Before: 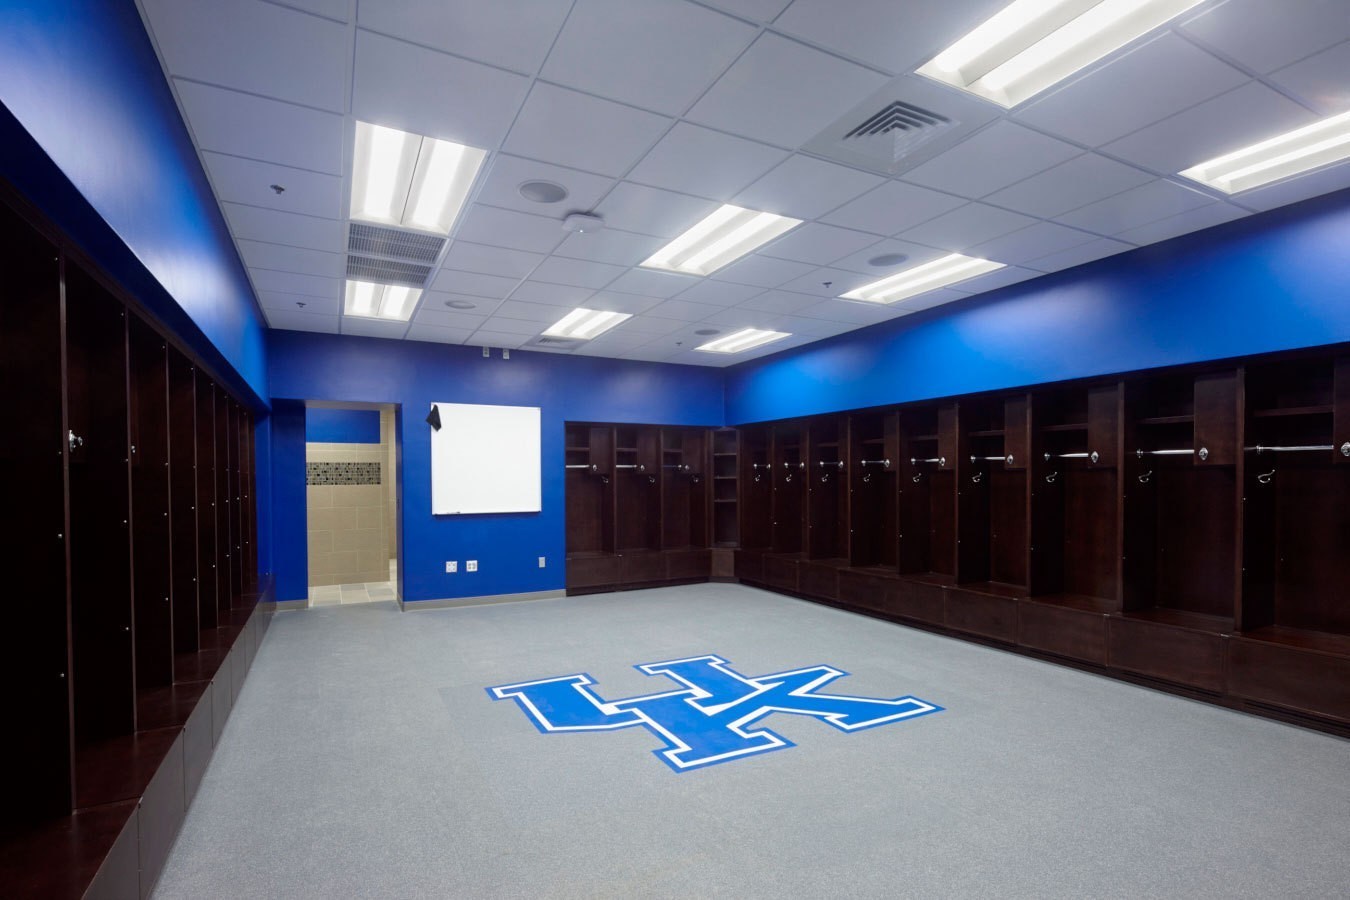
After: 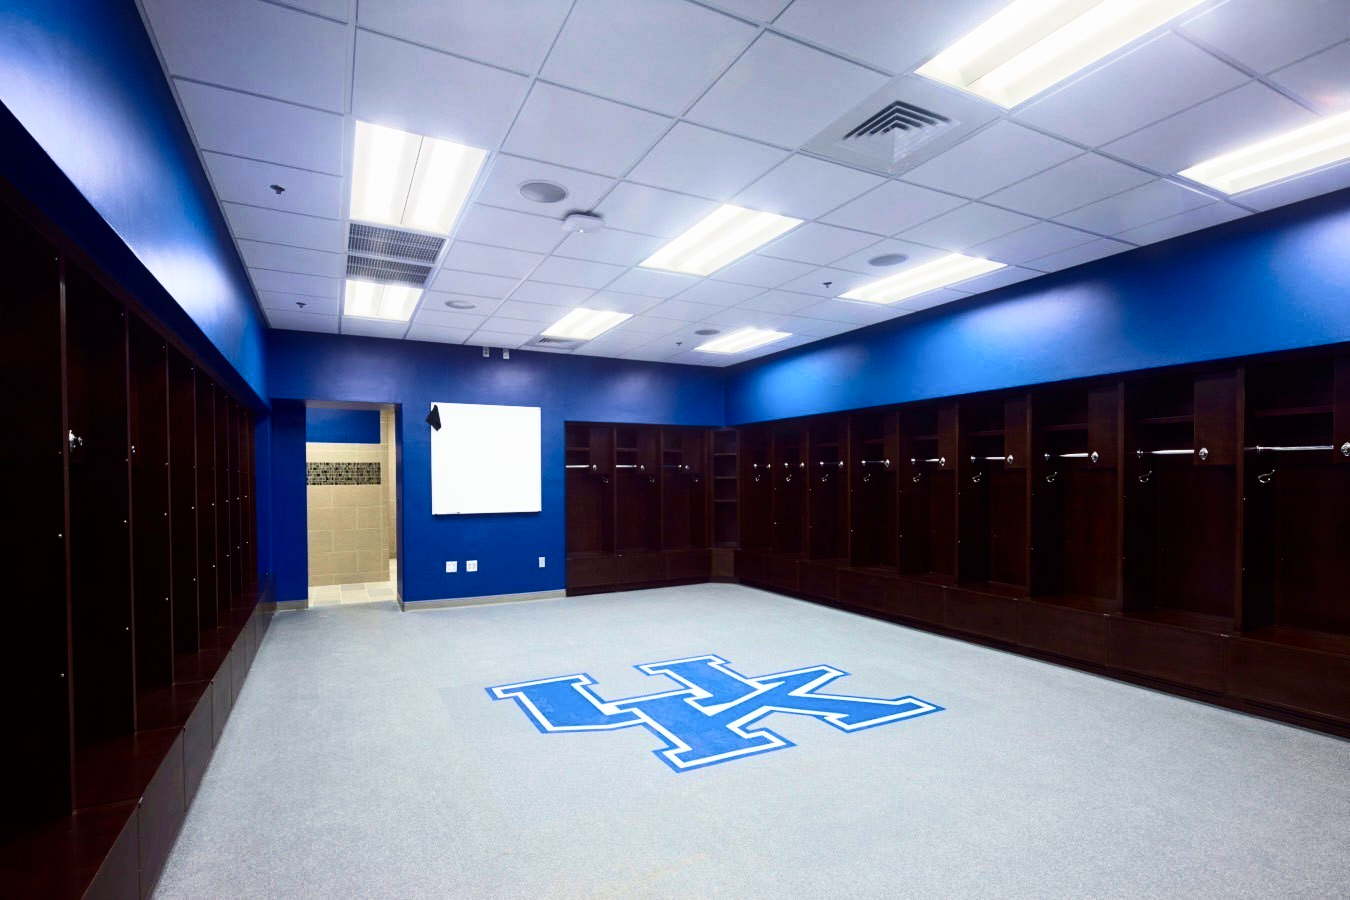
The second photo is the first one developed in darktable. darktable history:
velvia: strength 45%
contrast brightness saturation: contrast 0.39, brightness 0.1
